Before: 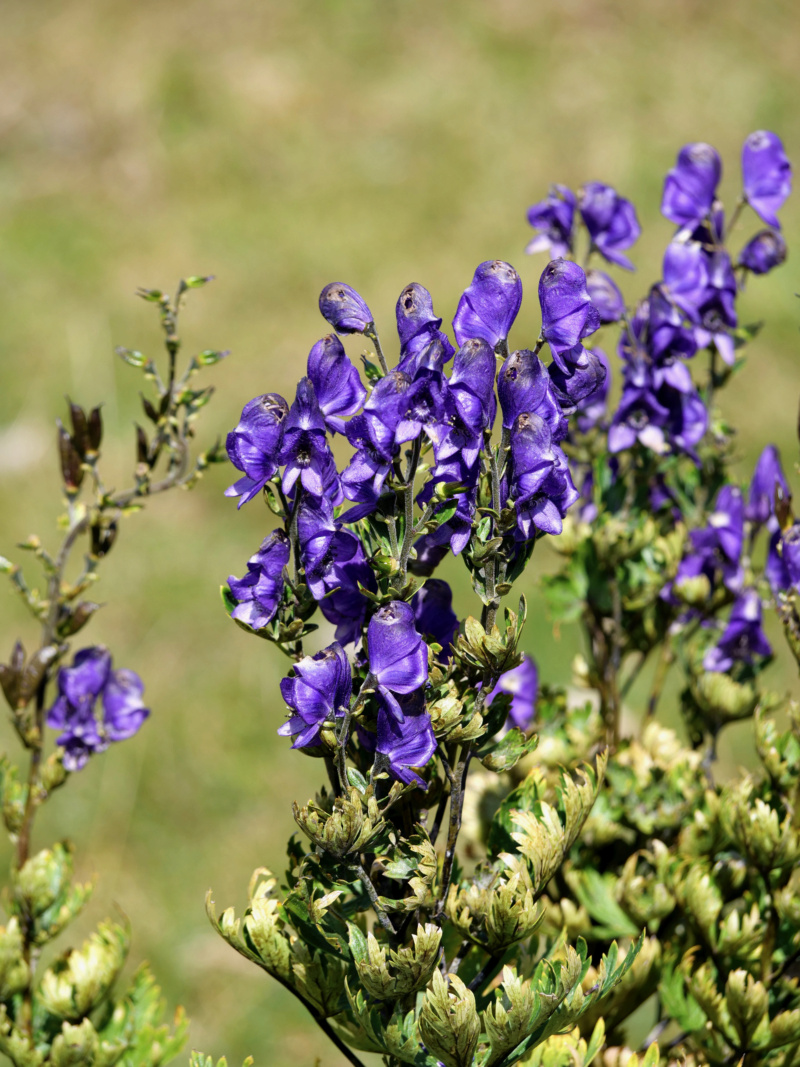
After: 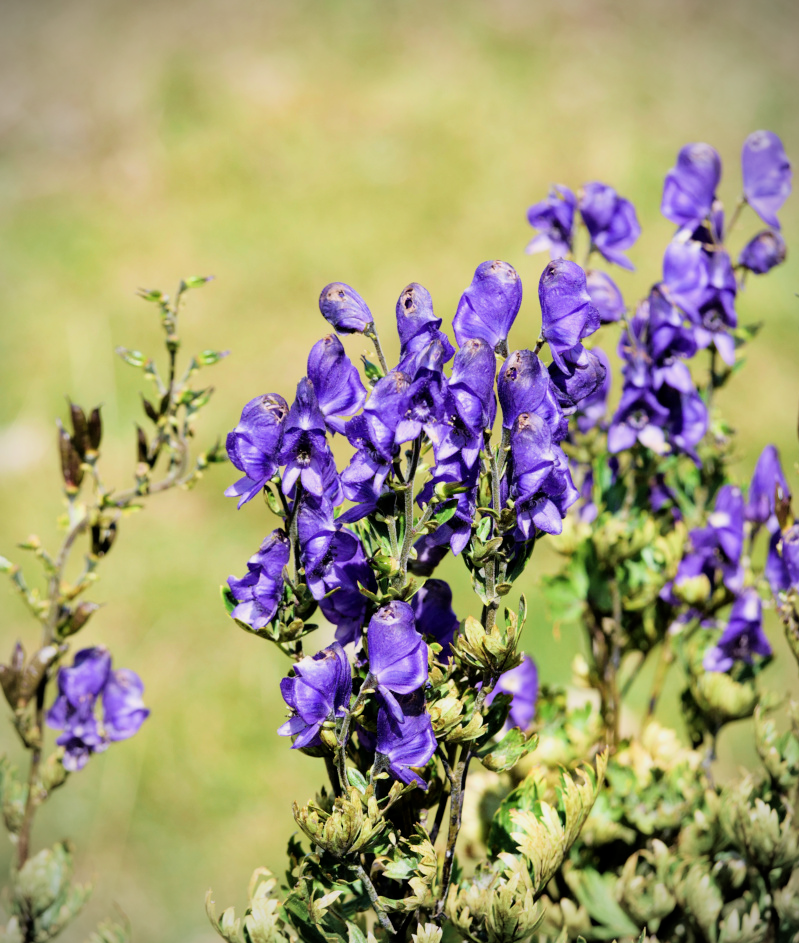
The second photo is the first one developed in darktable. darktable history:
vignetting: brightness -0.473
crop and rotate: top 0%, bottom 11.581%
velvia: on, module defaults
exposure: exposure 1 EV, compensate exposure bias true, compensate highlight preservation false
filmic rgb: black relative exposure -7.65 EV, white relative exposure 4.56 EV, hardness 3.61
